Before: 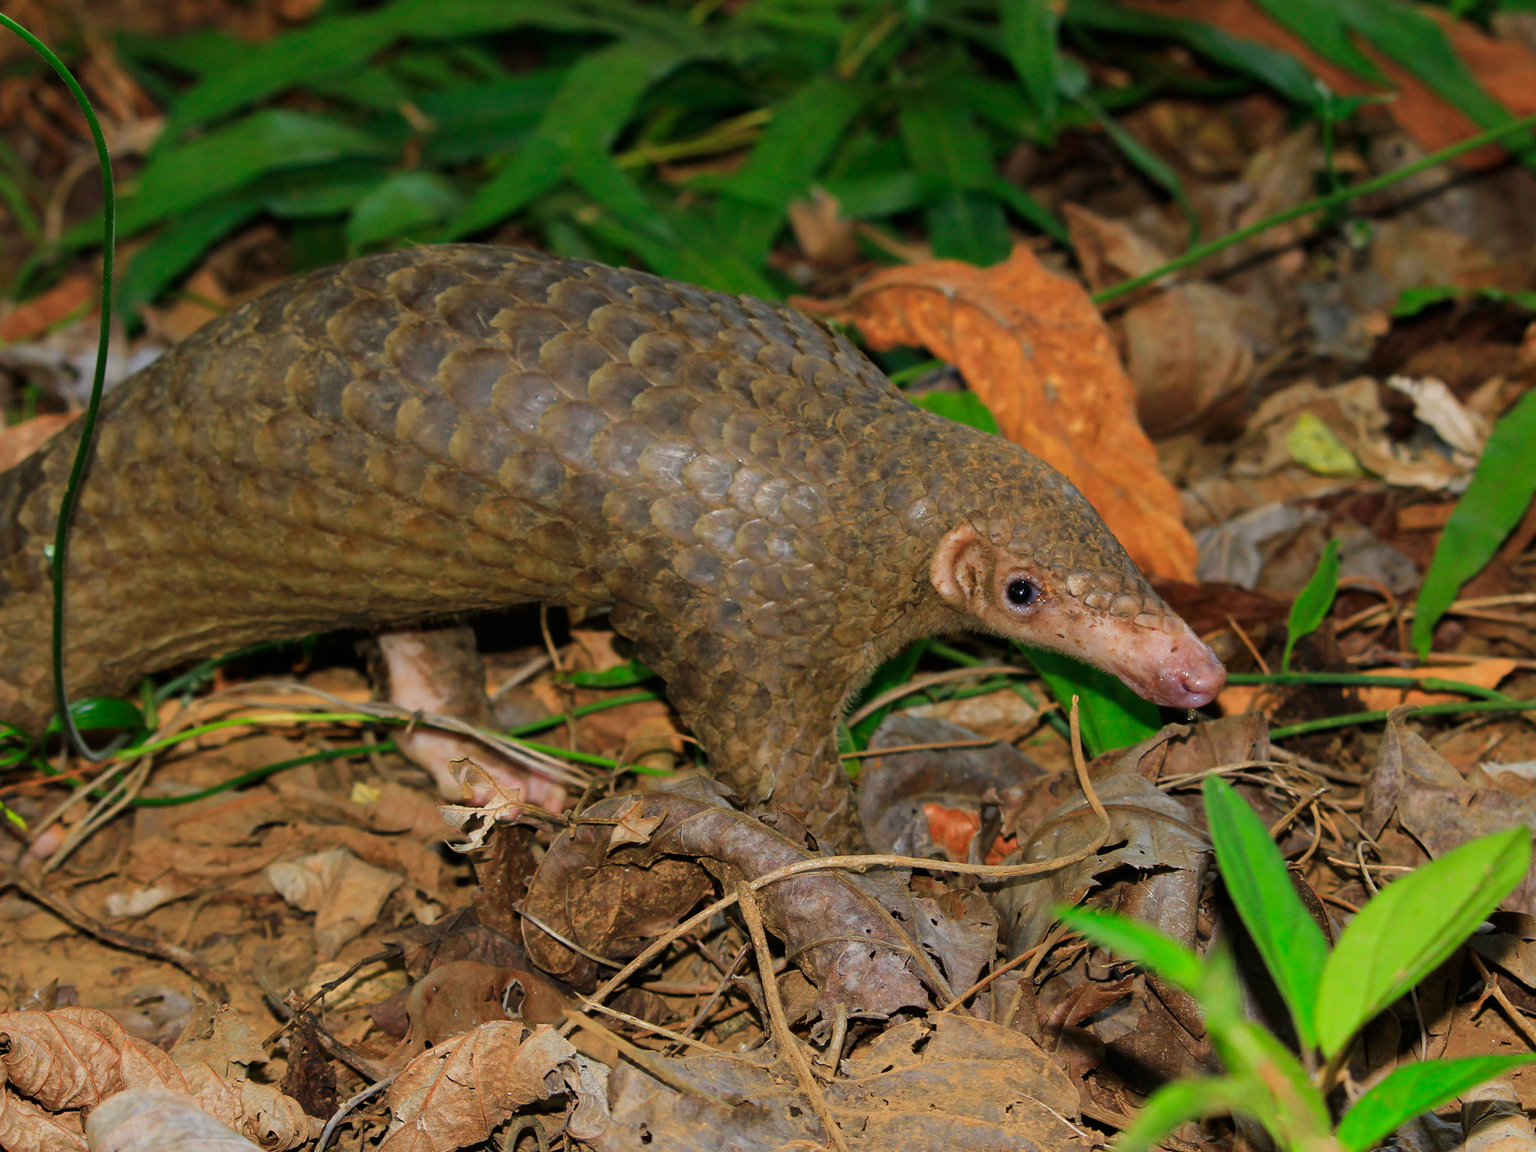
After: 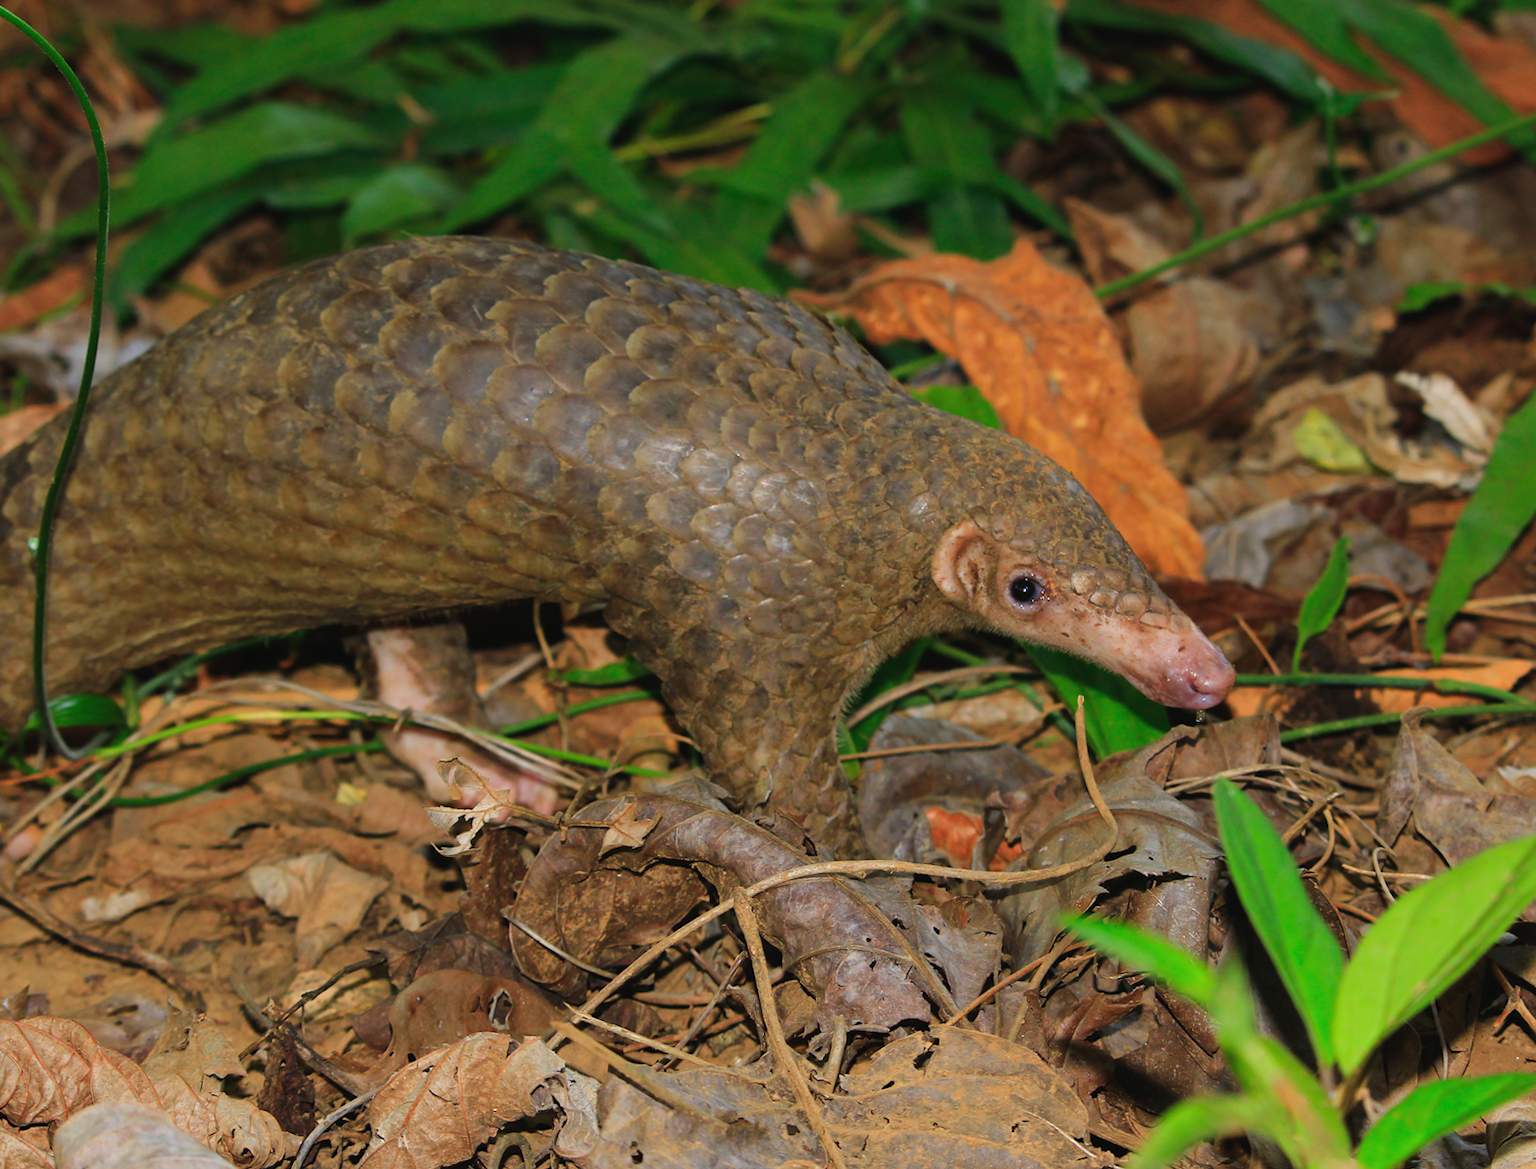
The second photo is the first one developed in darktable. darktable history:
exposure: black level correction -0.003, exposure 0.04 EV, compensate highlight preservation false
rotate and perspective: rotation 0.226°, lens shift (vertical) -0.042, crop left 0.023, crop right 0.982, crop top 0.006, crop bottom 0.994
